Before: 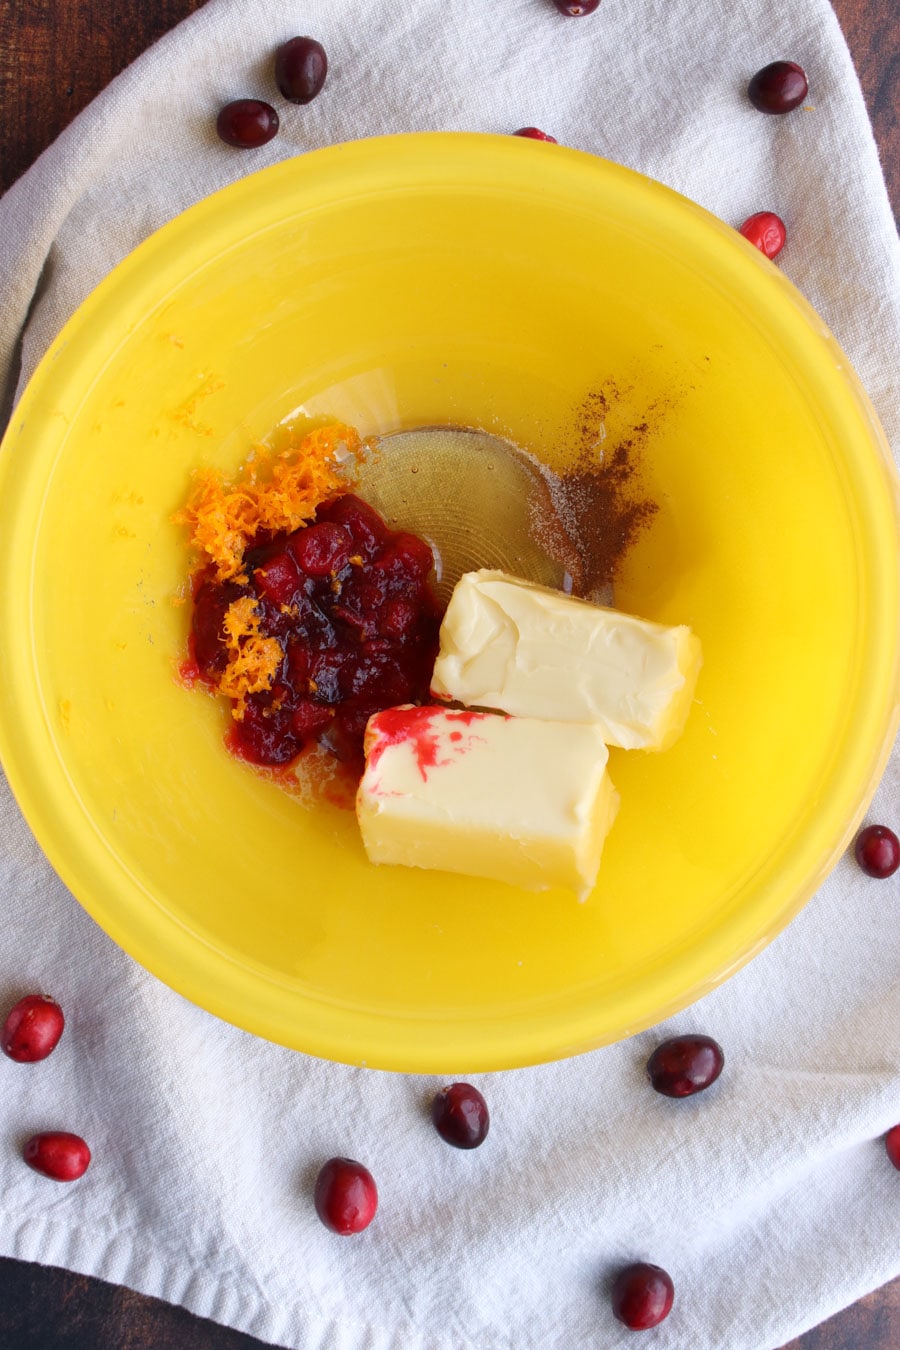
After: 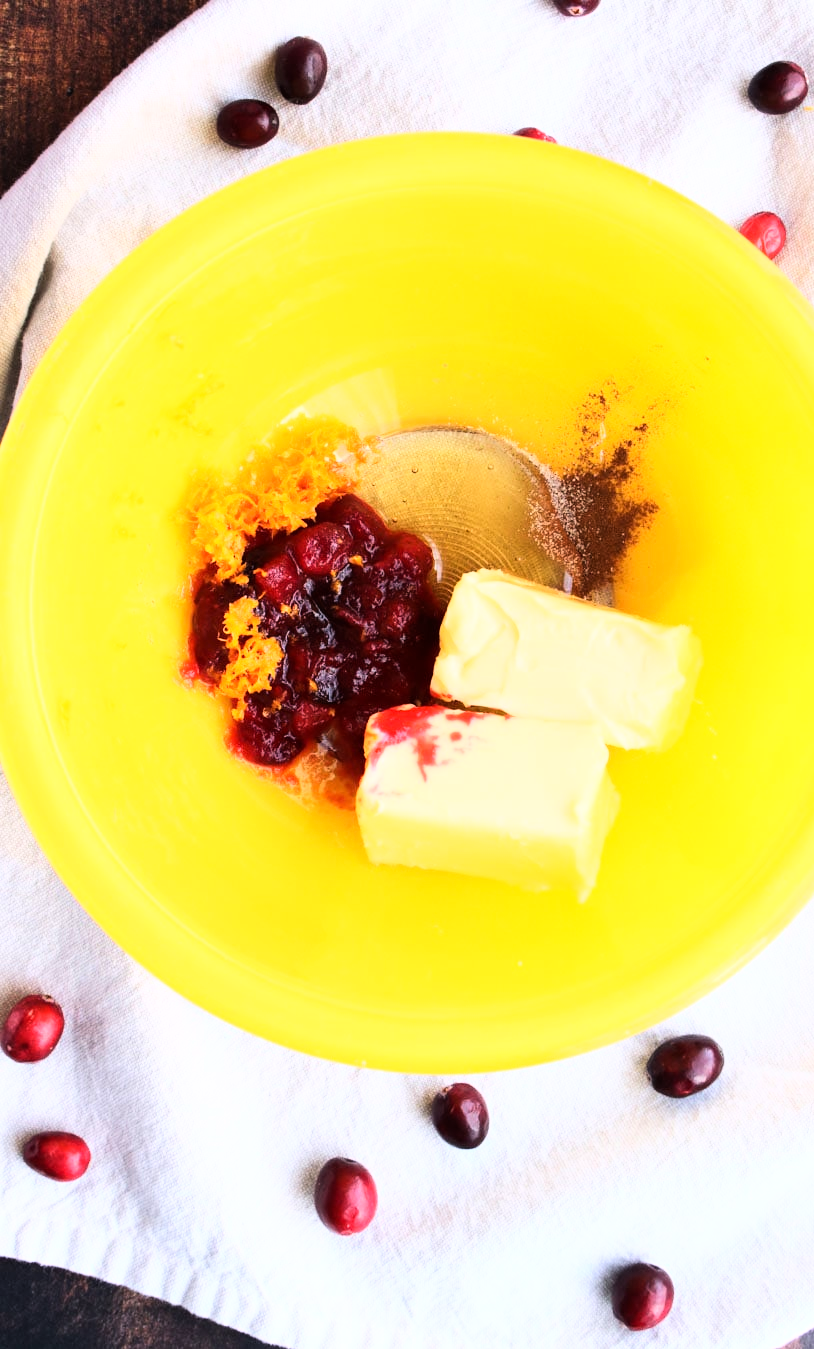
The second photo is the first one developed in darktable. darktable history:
crop: right 9.487%, bottom 0.042%
base curve: curves: ch0 [(0, 0) (0.007, 0.004) (0.027, 0.03) (0.046, 0.07) (0.207, 0.54) (0.442, 0.872) (0.673, 0.972) (1, 1)]
